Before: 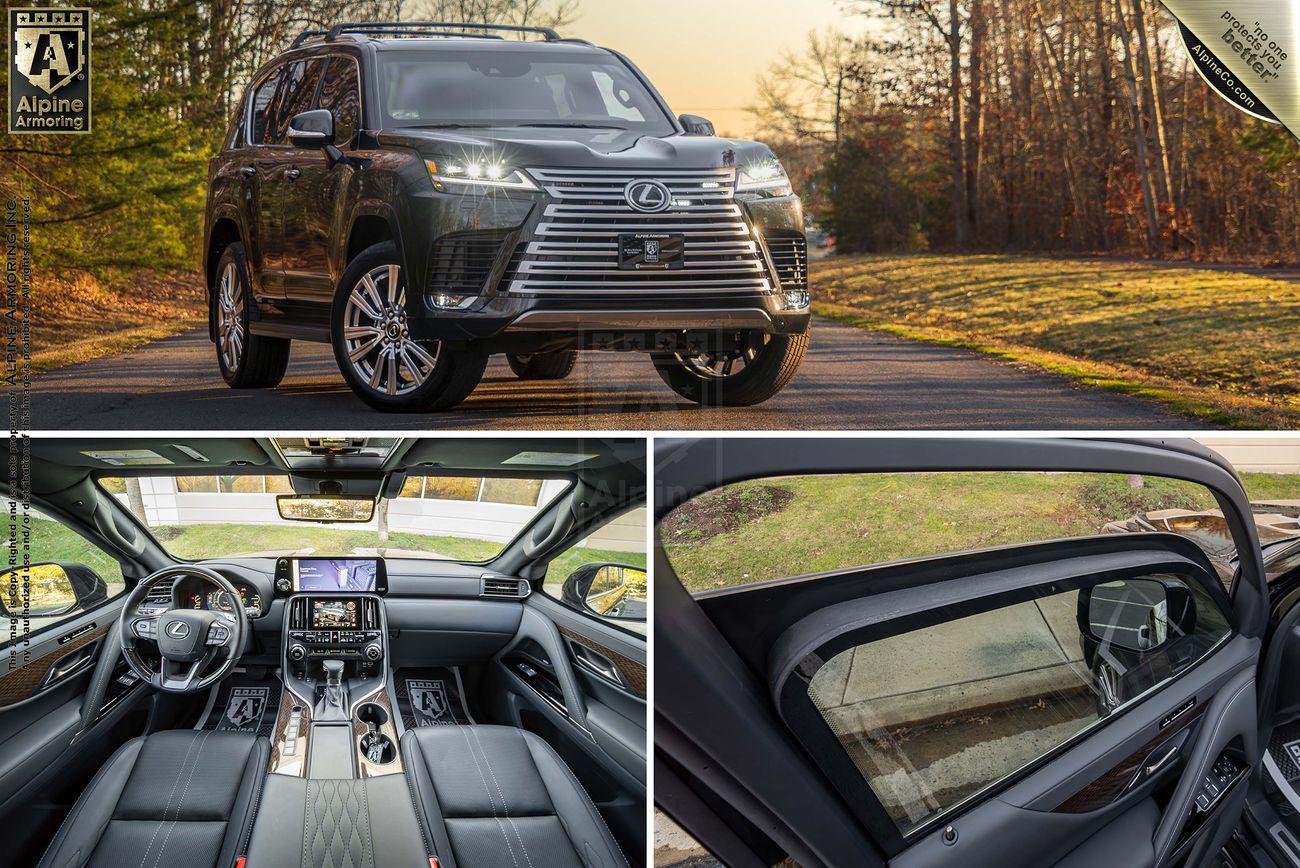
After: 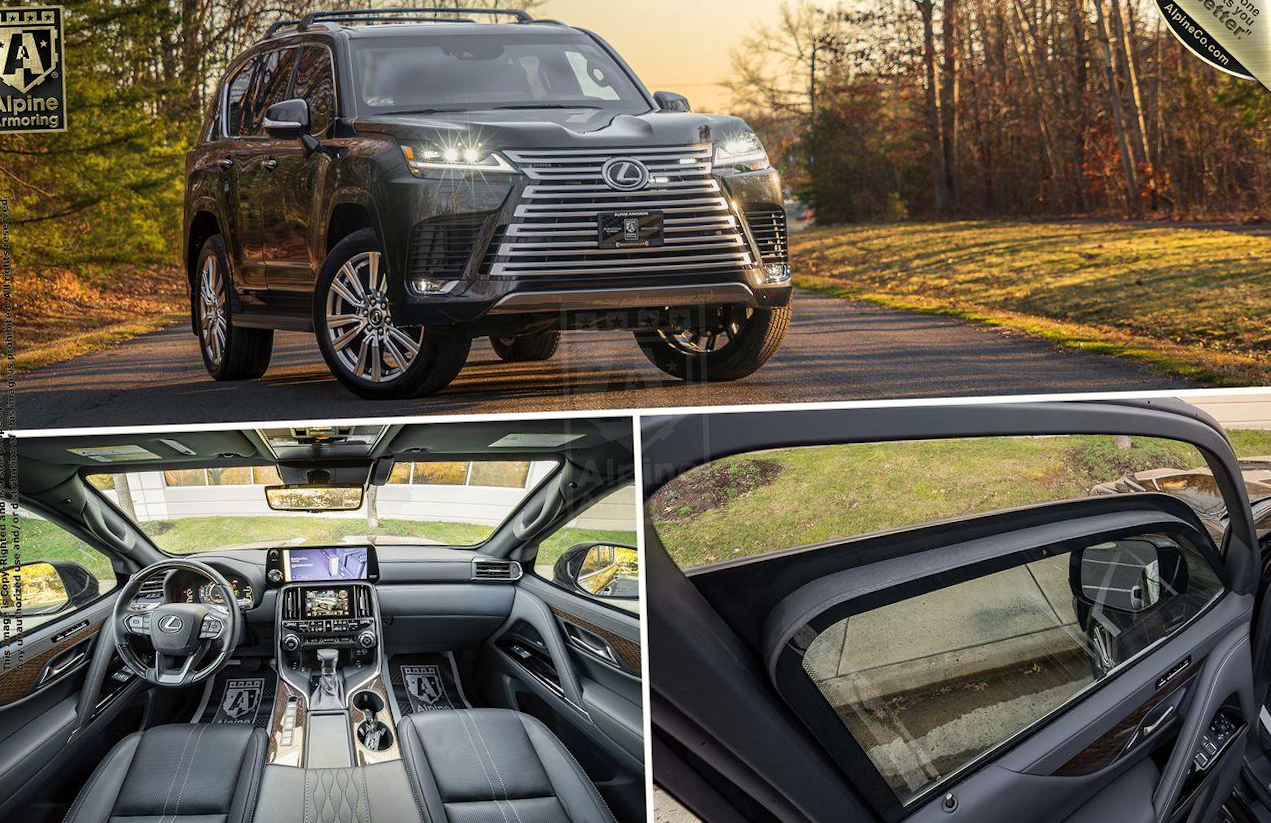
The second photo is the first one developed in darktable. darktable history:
white balance: red 1.009, blue 0.985
rotate and perspective: rotation -2°, crop left 0.022, crop right 0.978, crop top 0.049, crop bottom 0.951
